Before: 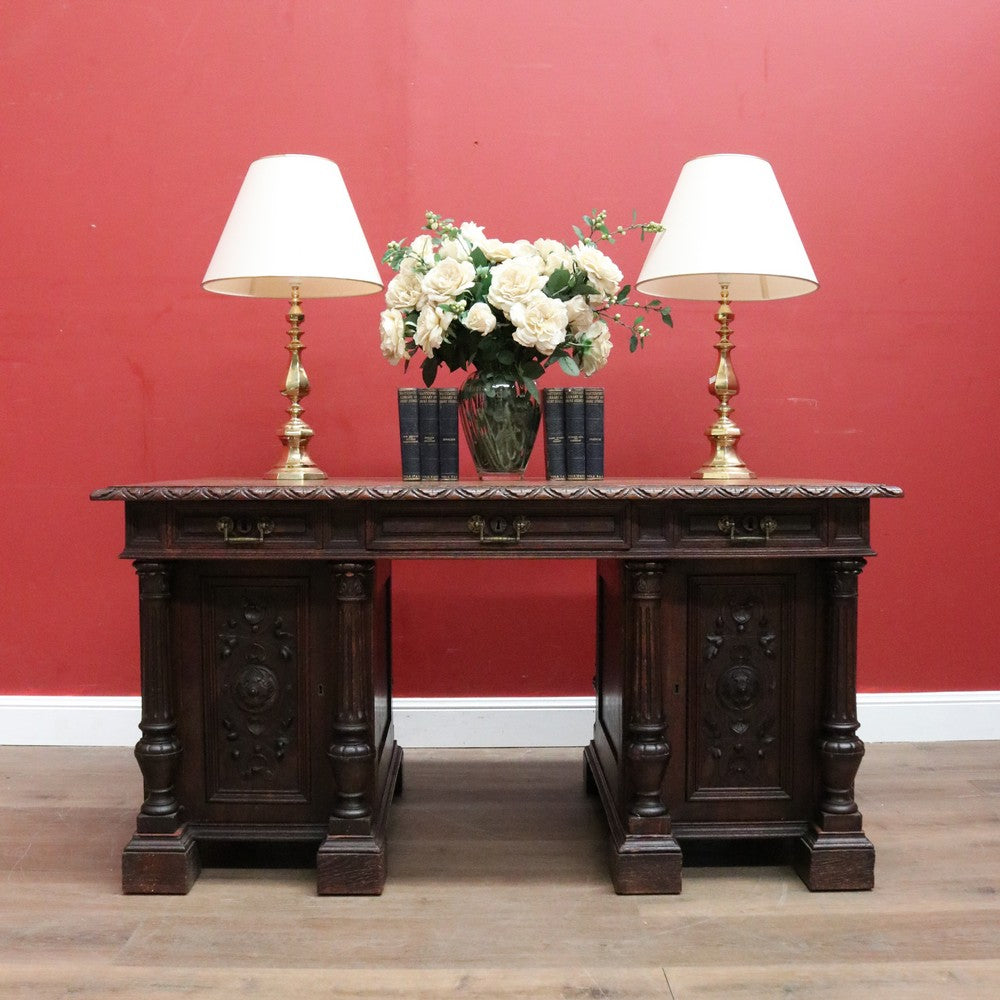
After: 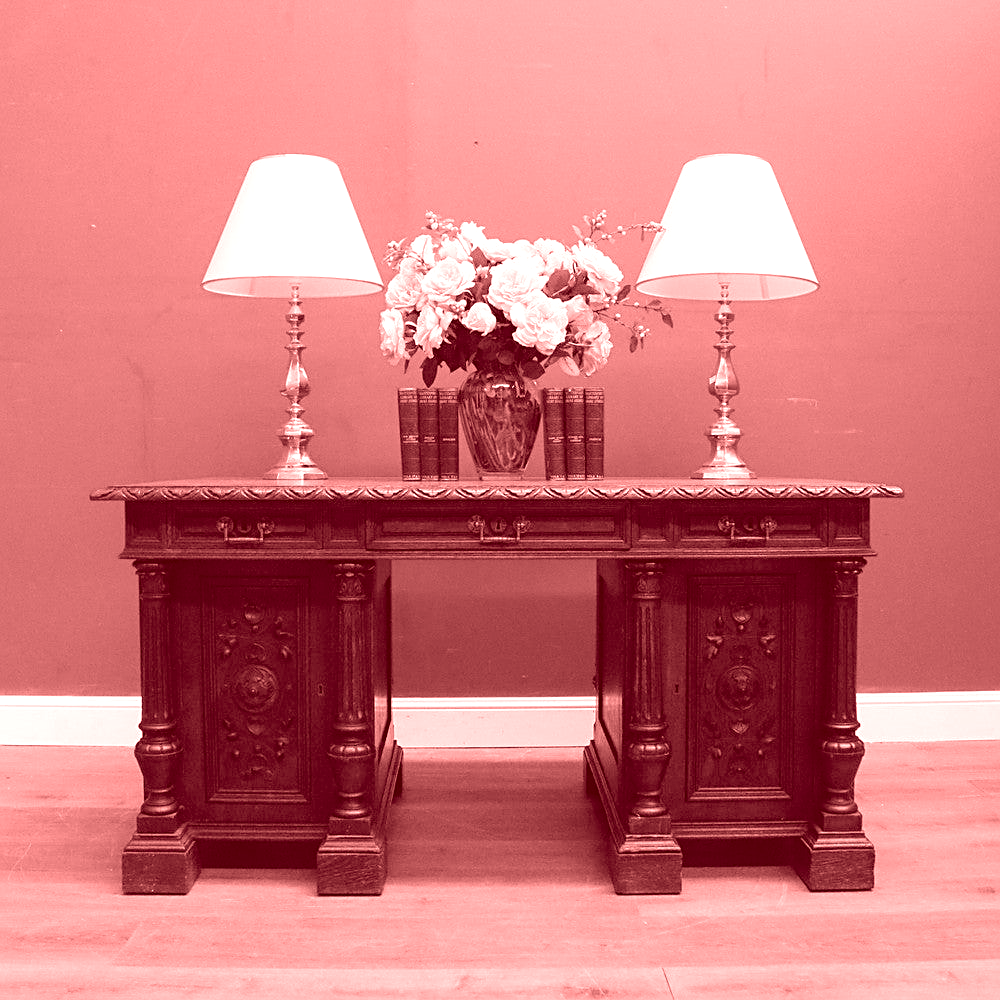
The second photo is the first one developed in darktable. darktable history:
local contrast: highlights 100%, shadows 100%, detail 120%, midtone range 0.2
sharpen: on, module defaults
colorize: saturation 60%, source mix 100%
